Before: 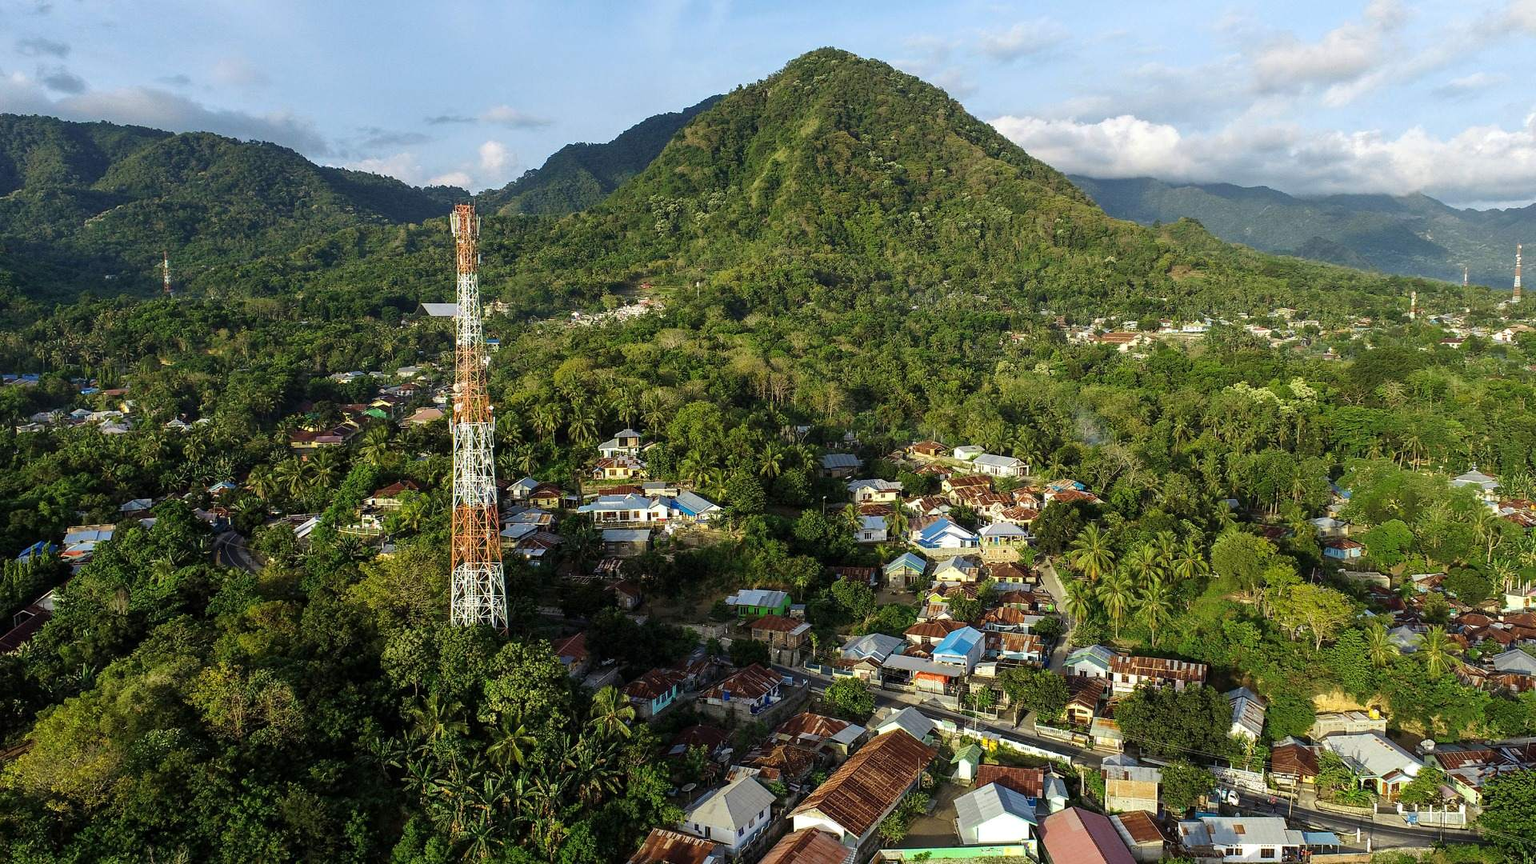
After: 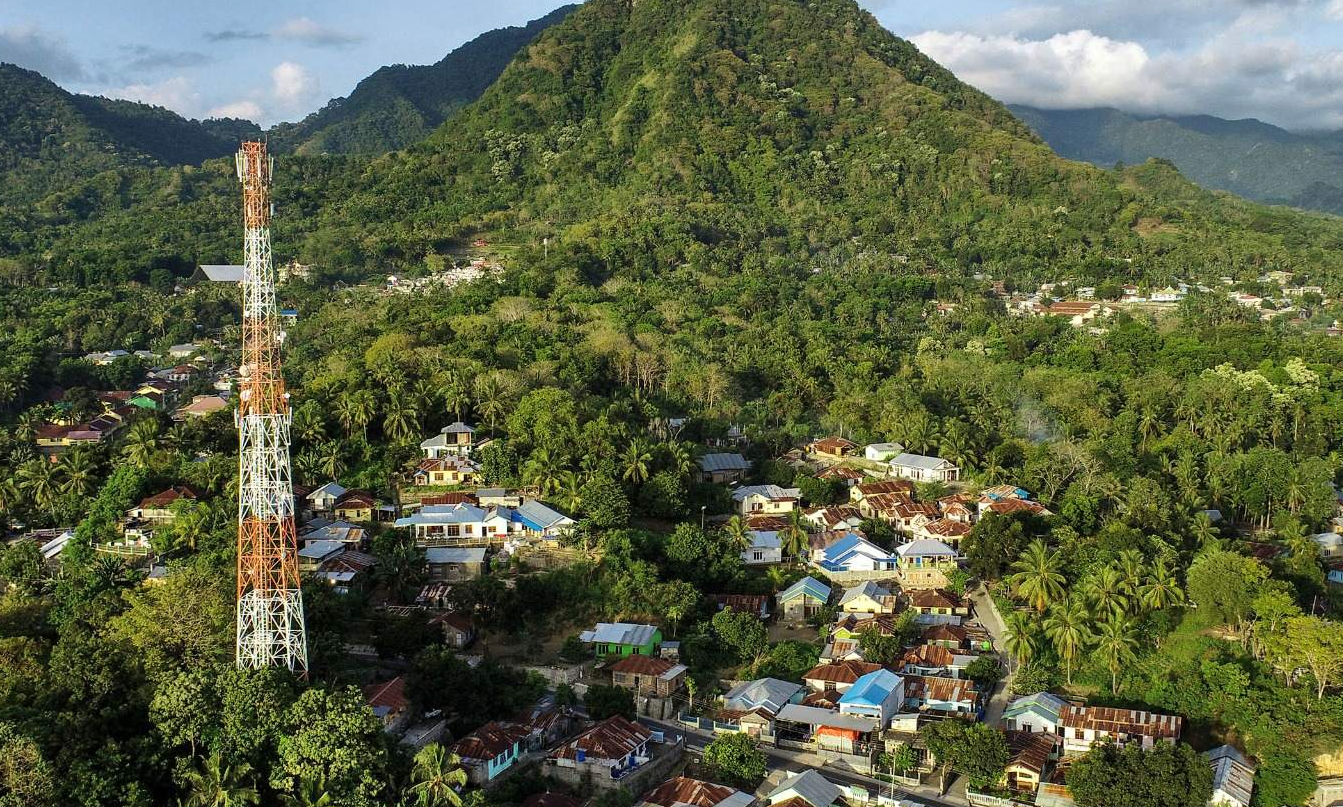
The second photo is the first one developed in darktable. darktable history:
shadows and highlights: radius 118.69, shadows 42.21, highlights -61.56, soften with gaussian
crop and rotate: left 17.046%, top 10.659%, right 12.989%, bottom 14.553%
